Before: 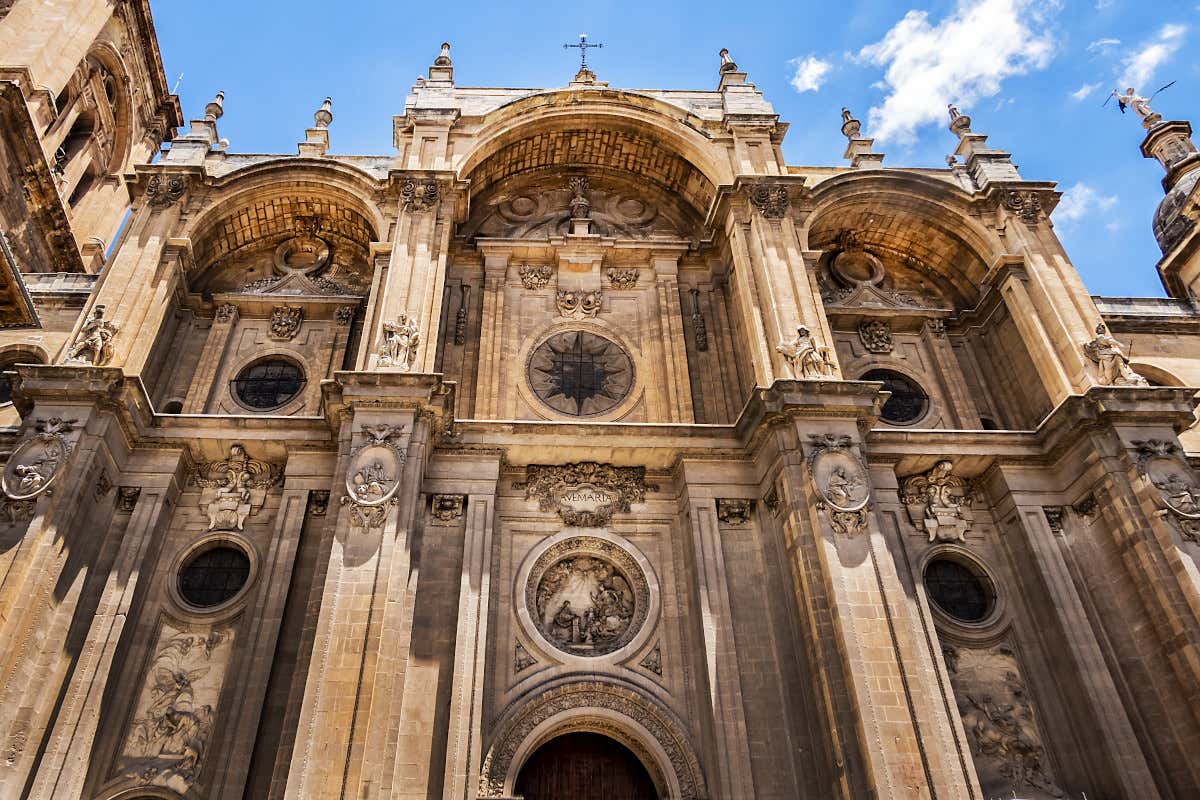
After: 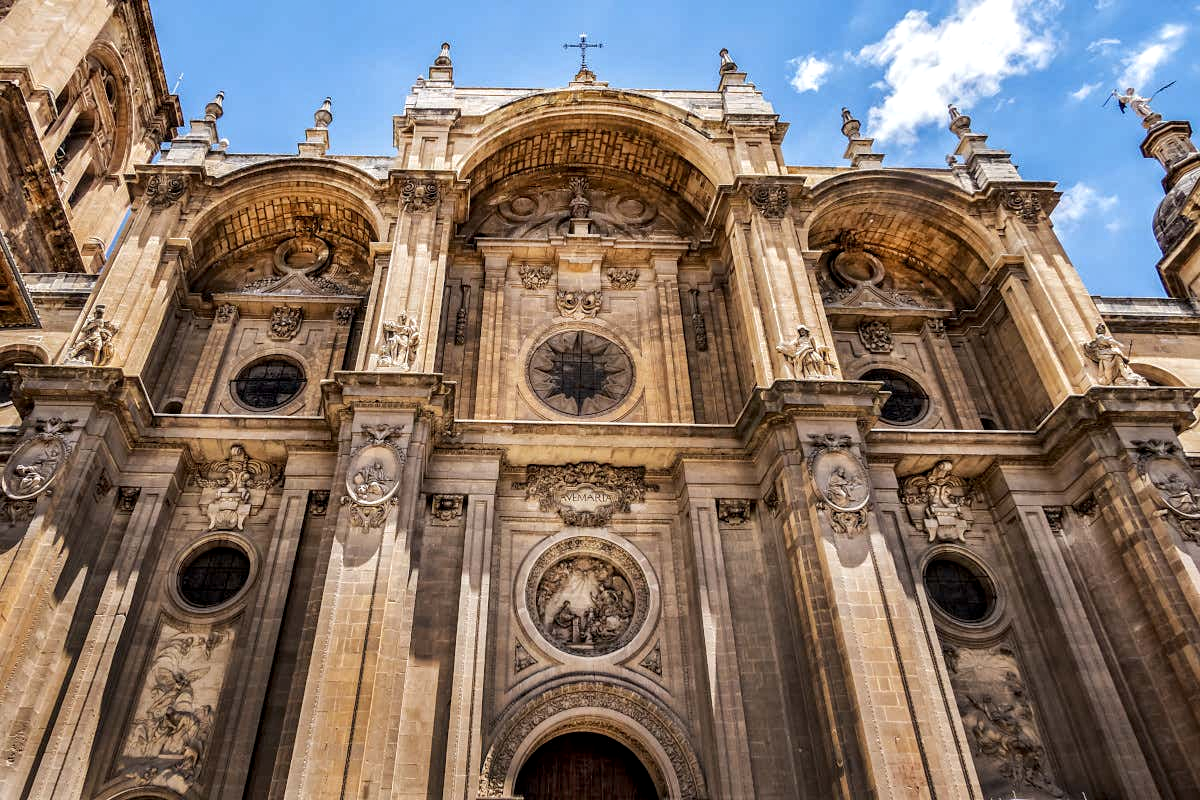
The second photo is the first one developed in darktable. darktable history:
tone equalizer: -8 EV -1.84 EV, -7 EV -1.16 EV, -6 EV -1.62 EV, smoothing diameter 25%, edges refinement/feathering 10, preserve details guided filter
local contrast: detail 130%
